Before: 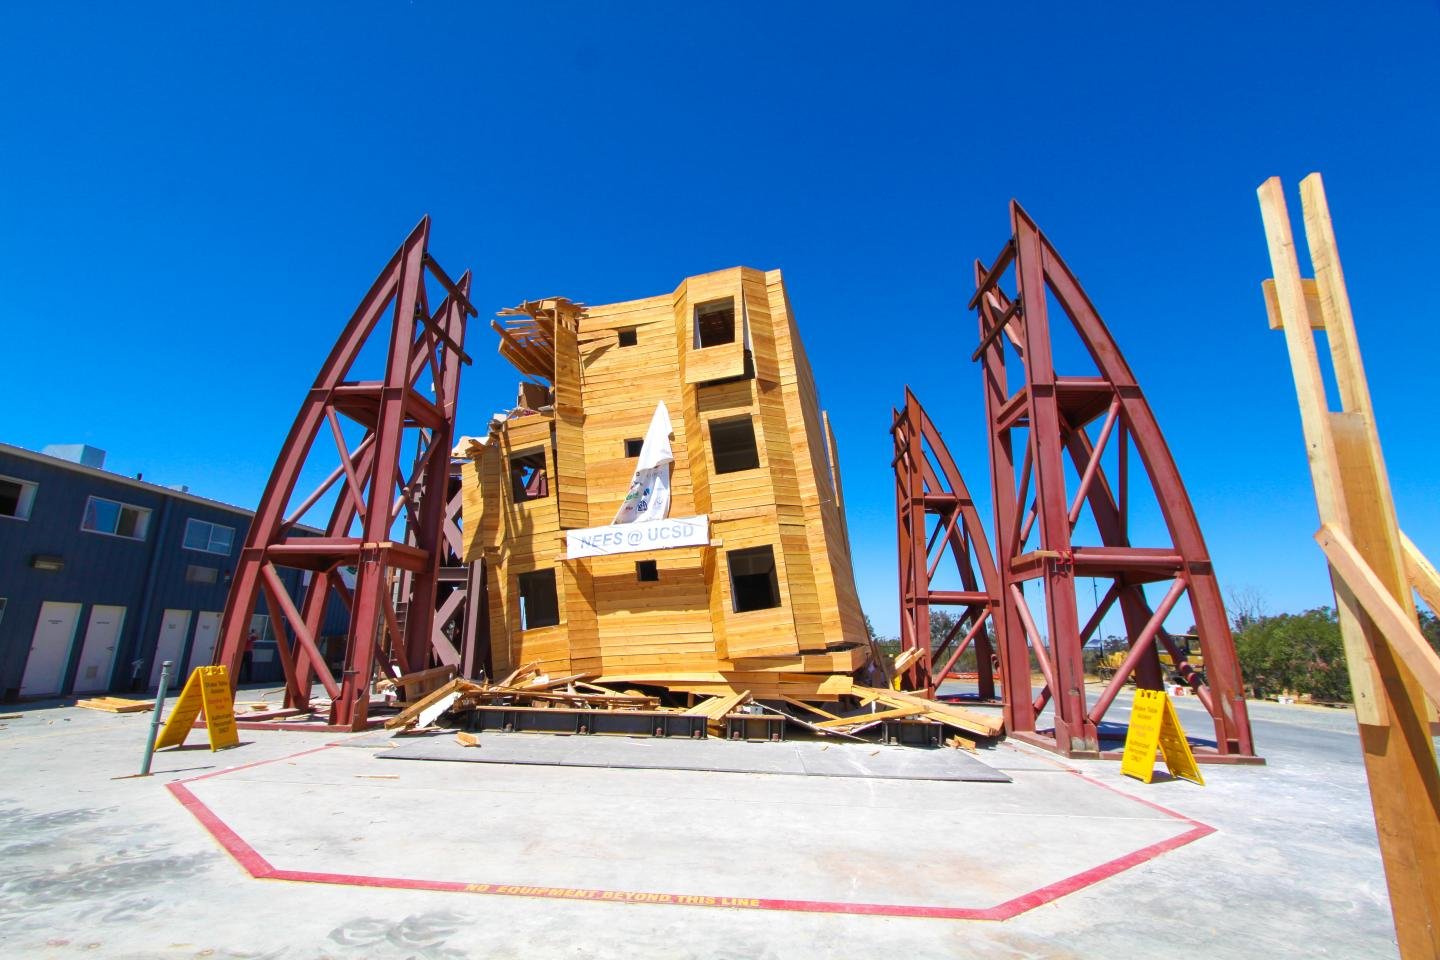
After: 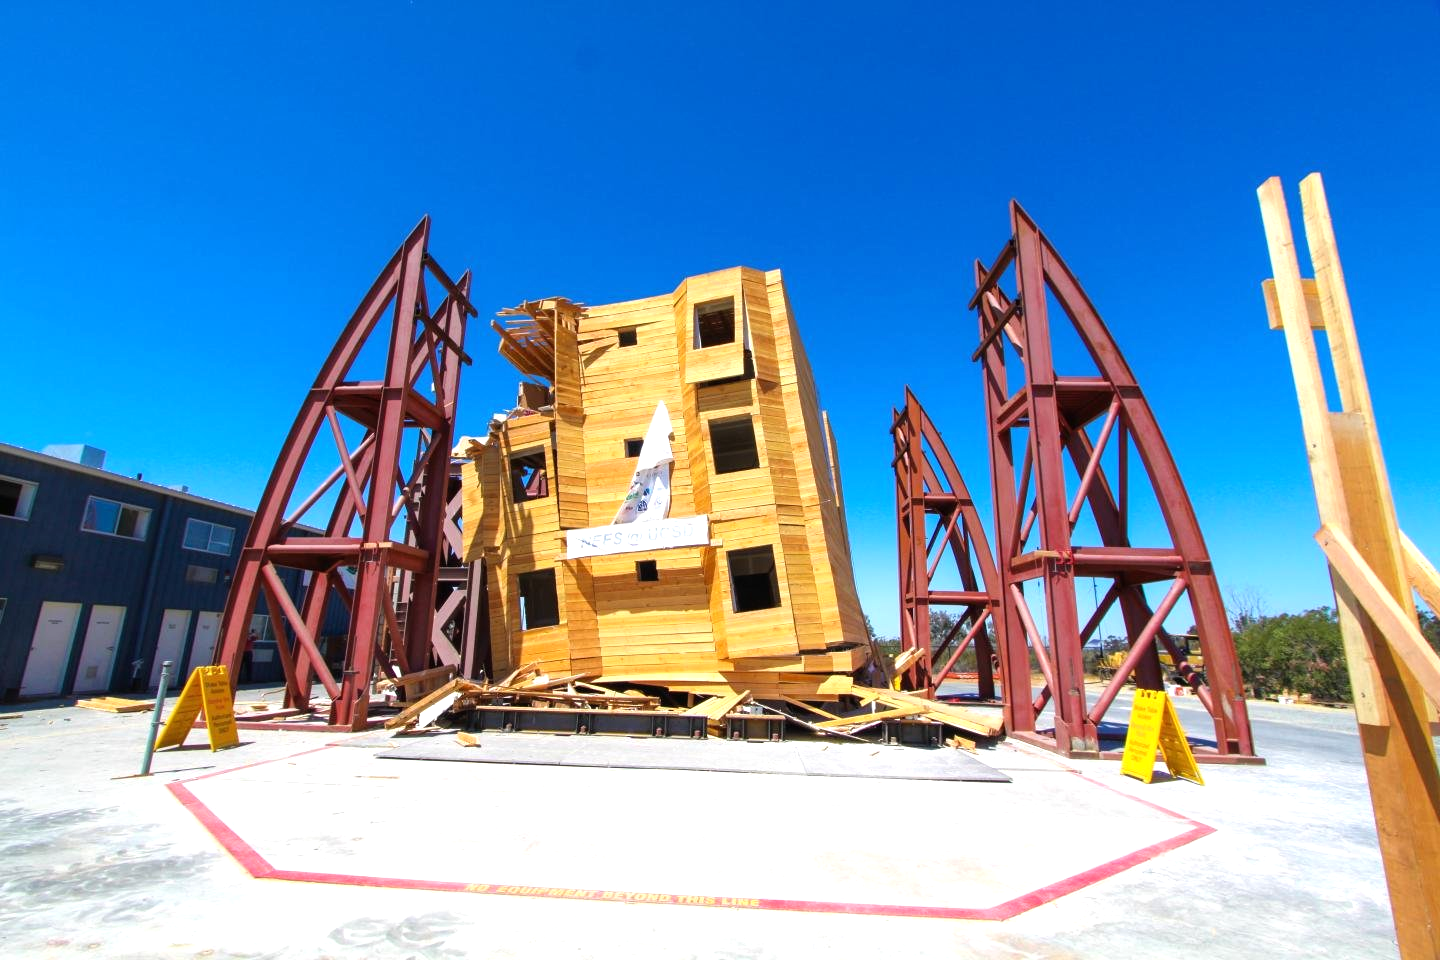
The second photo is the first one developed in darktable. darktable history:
tone equalizer: -8 EV -0.416 EV, -7 EV -0.361 EV, -6 EV -0.34 EV, -5 EV -0.262 EV, -3 EV 0.225 EV, -2 EV 0.309 EV, -1 EV 0.368 EV, +0 EV 0.431 EV, mask exposure compensation -0.5 EV
